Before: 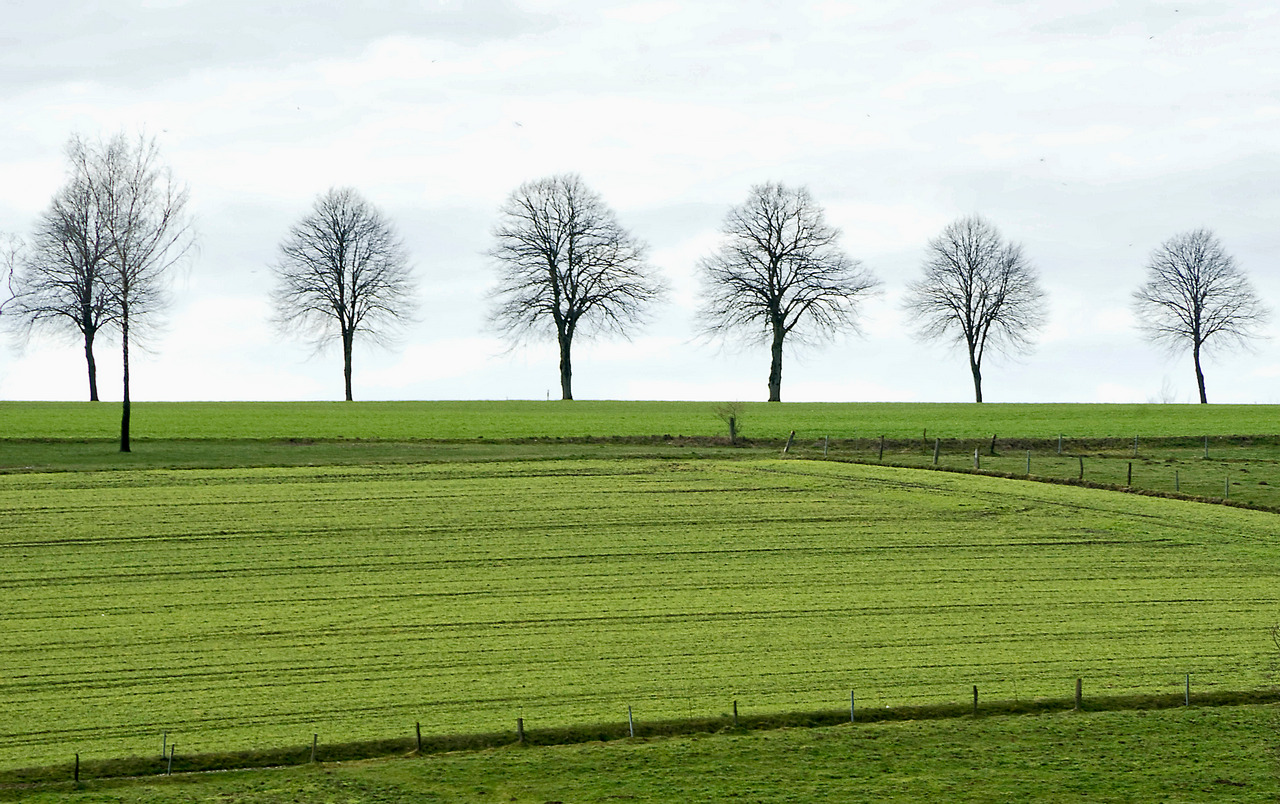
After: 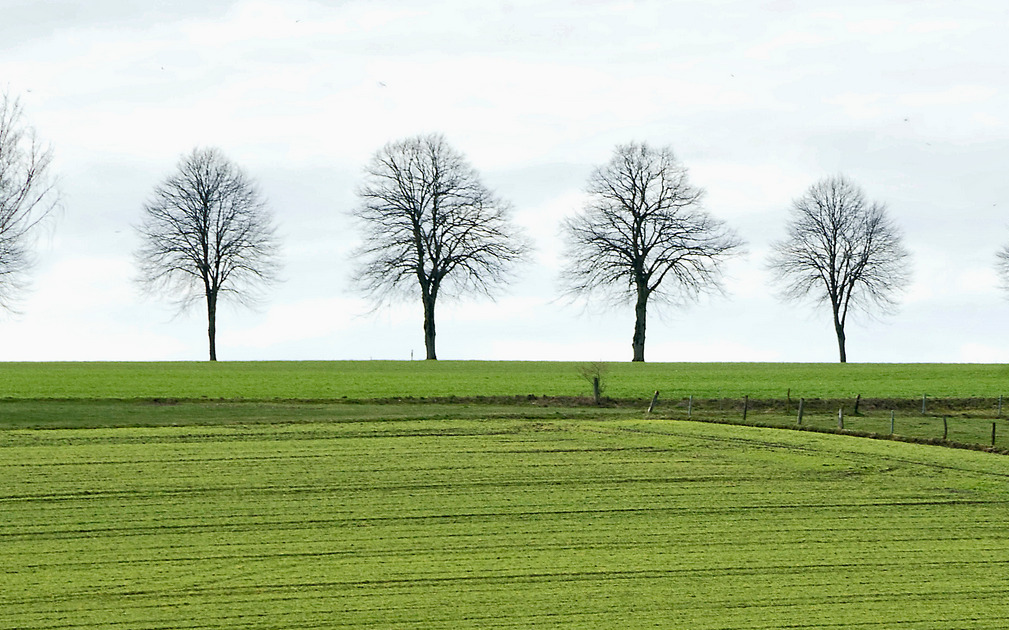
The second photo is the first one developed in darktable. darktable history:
crop and rotate: left 10.644%, top 5.086%, right 10.456%, bottom 16.54%
